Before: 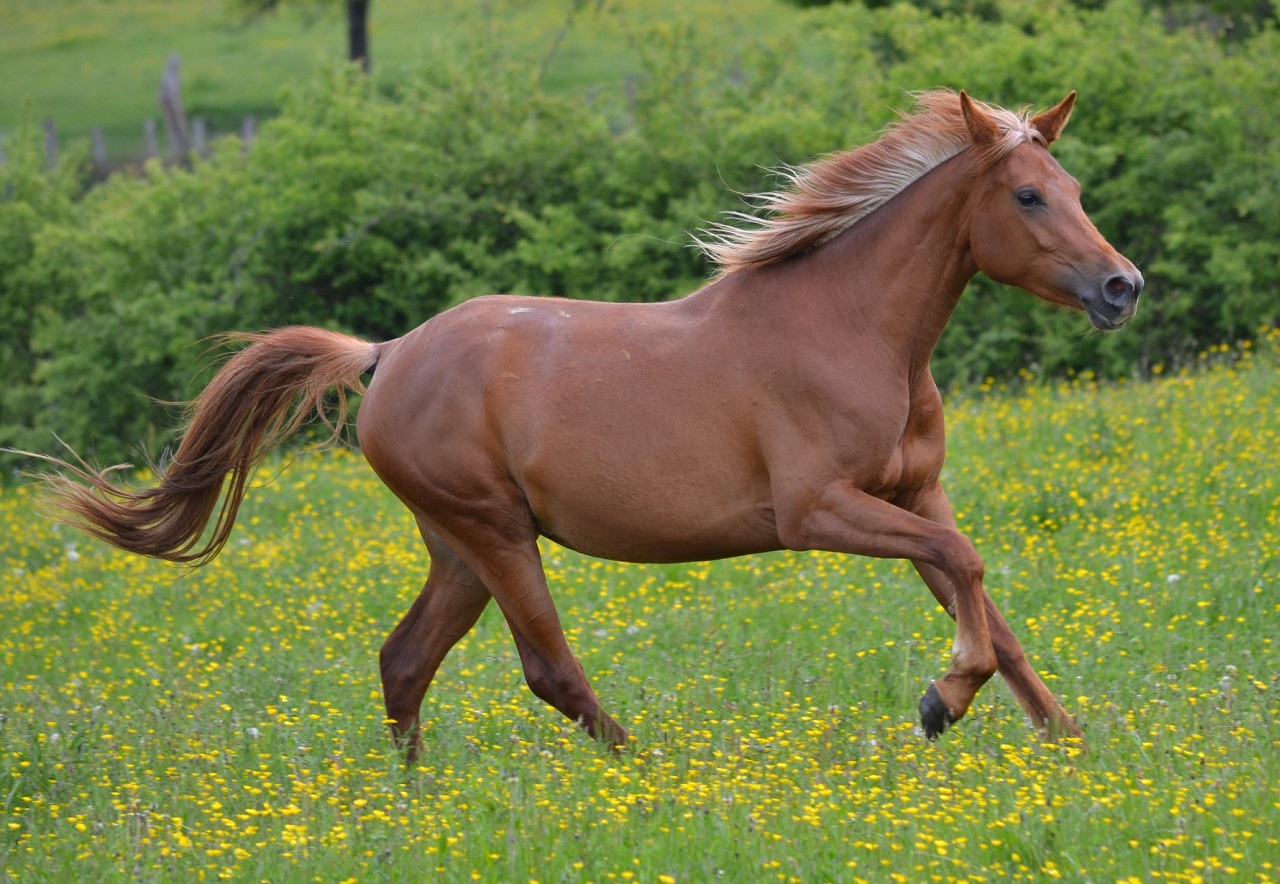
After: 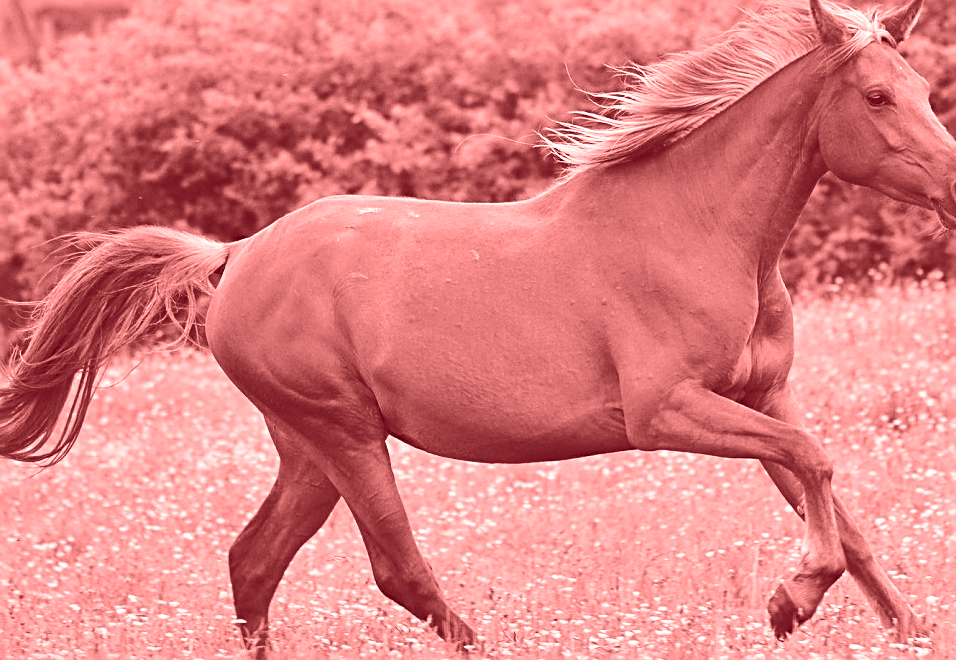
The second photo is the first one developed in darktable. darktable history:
crop and rotate: left 11.831%, top 11.346%, right 13.429%, bottom 13.899%
colorize: saturation 60%, source mix 100%
tone equalizer: on, module defaults
tone curve: curves: ch0 [(0, 0) (0.003, 0.065) (0.011, 0.072) (0.025, 0.09) (0.044, 0.104) (0.069, 0.116) (0.1, 0.127) (0.136, 0.15) (0.177, 0.184) (0.224, 0.223) (0.277, 0.28) (0.335, 0.361) (0.399, 0.443) (0.468, 0.525) (0.543, 0.616) (0.623, 0.713) (0.709, 0.79) (0.801, 0.866) (0.898, 0.933) (1, 1)], preserve colors none
sharpen: radius 2.817, amount 0.715
